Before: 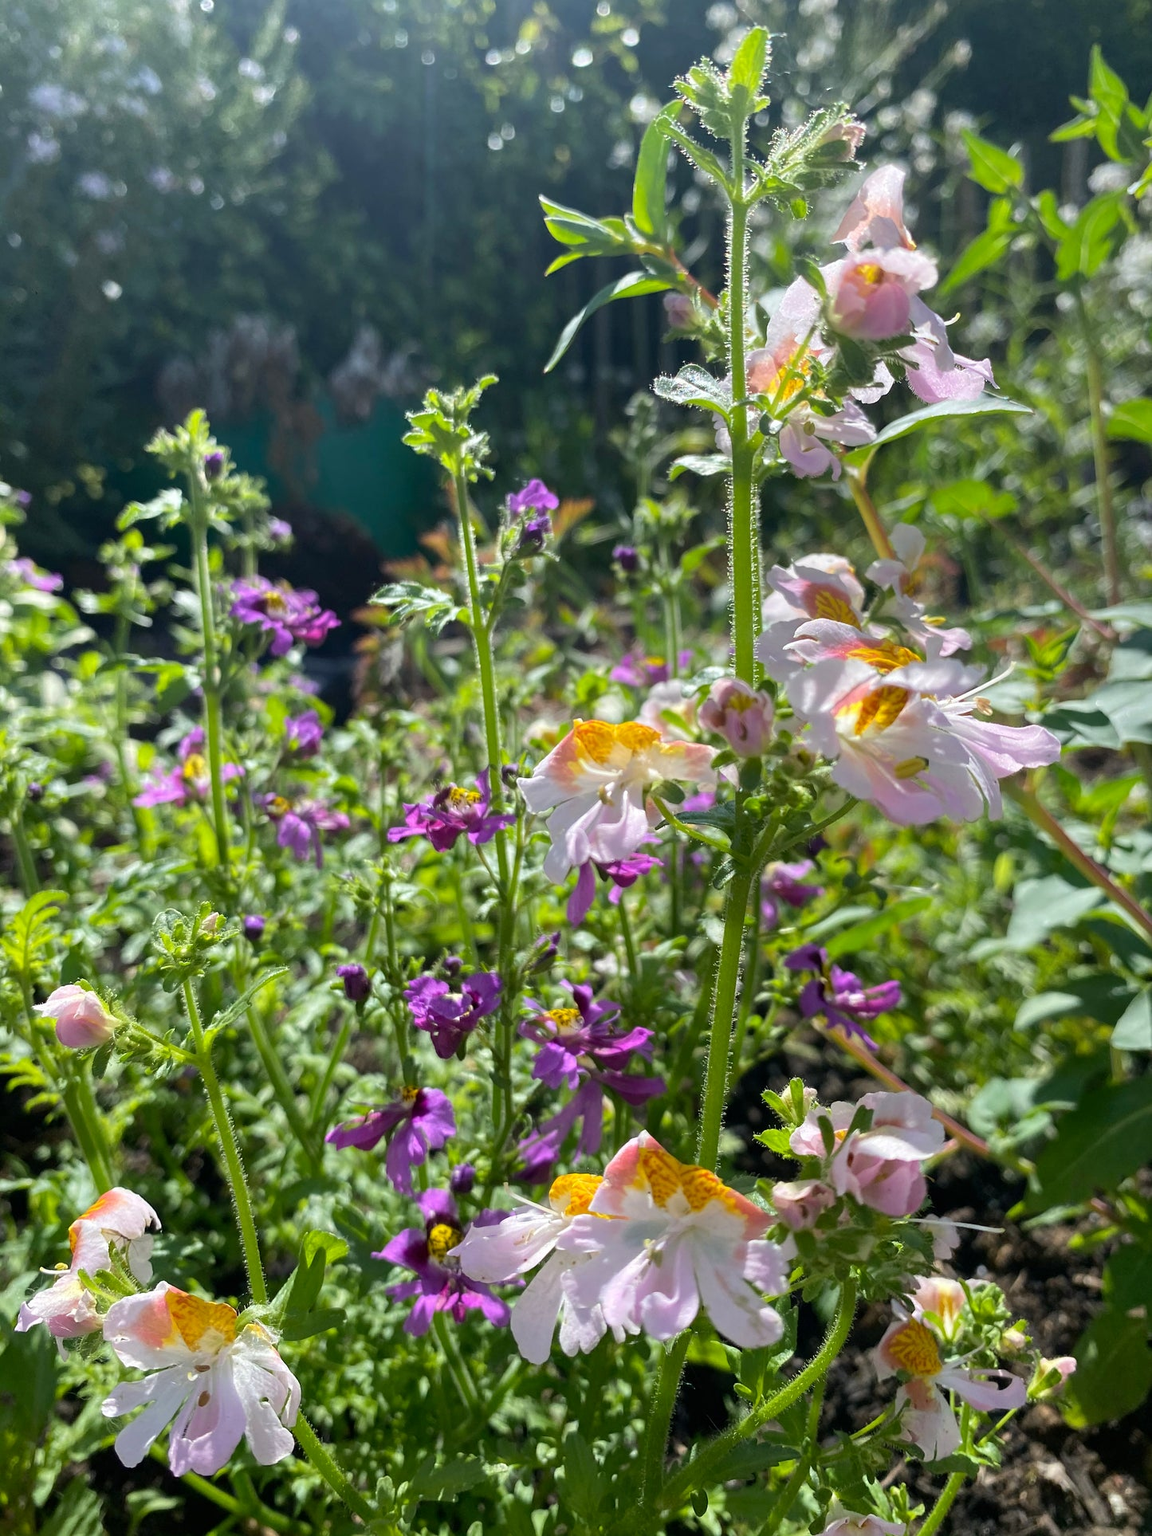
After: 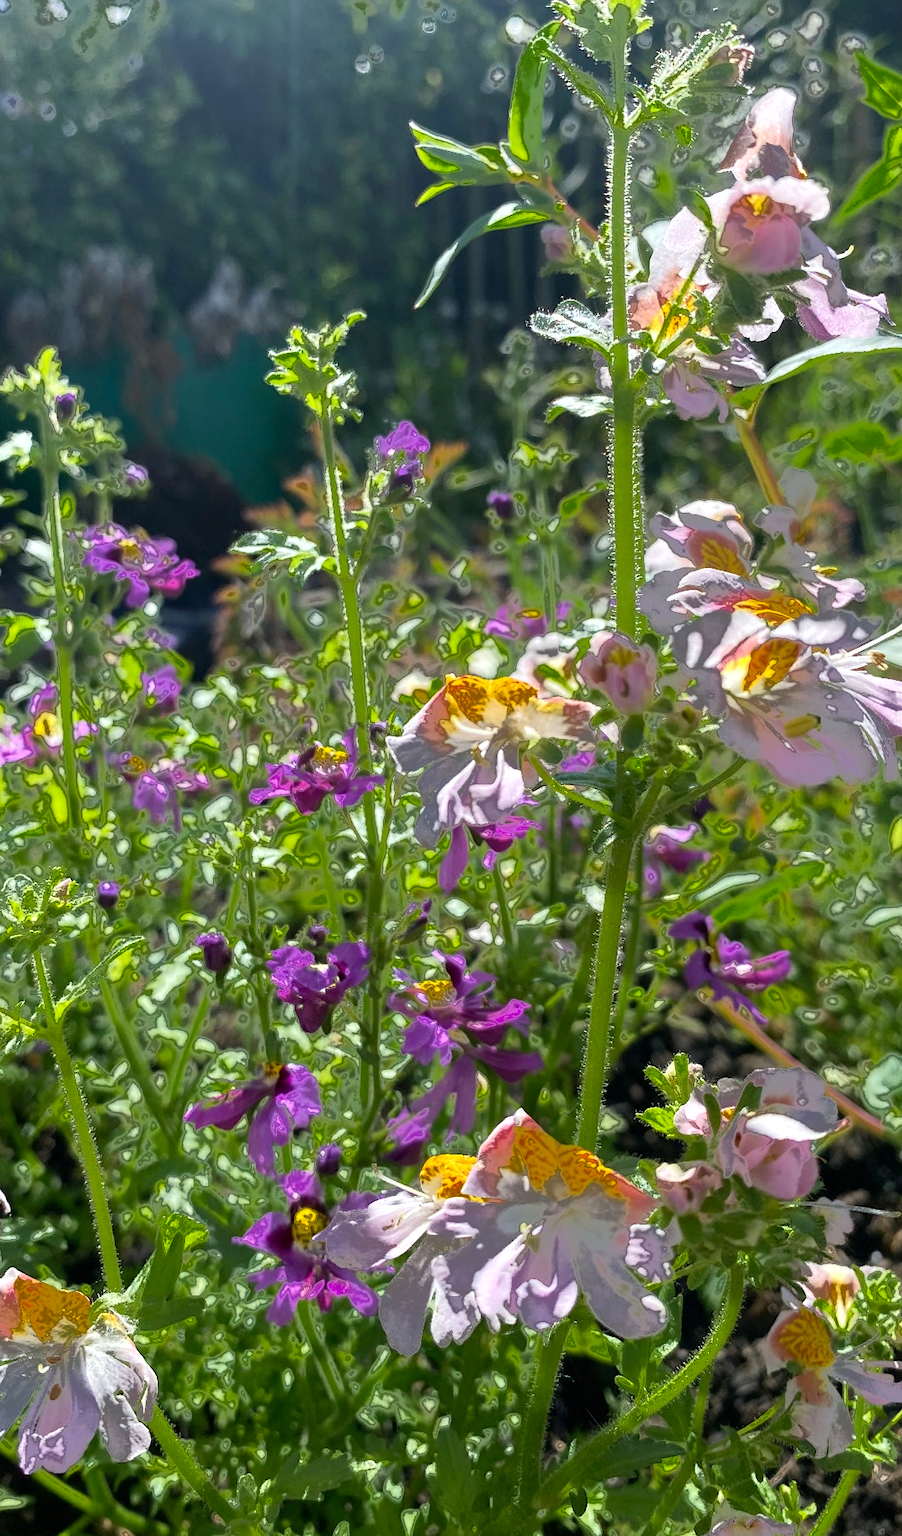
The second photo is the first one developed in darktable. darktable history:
crop and rotate: left 13.15%, top 5.251%, right 12.609%
levels: levels [0, 0.476, 0.951]
fill light: exposure -0.73 EV, center 0.69, width 2.2
